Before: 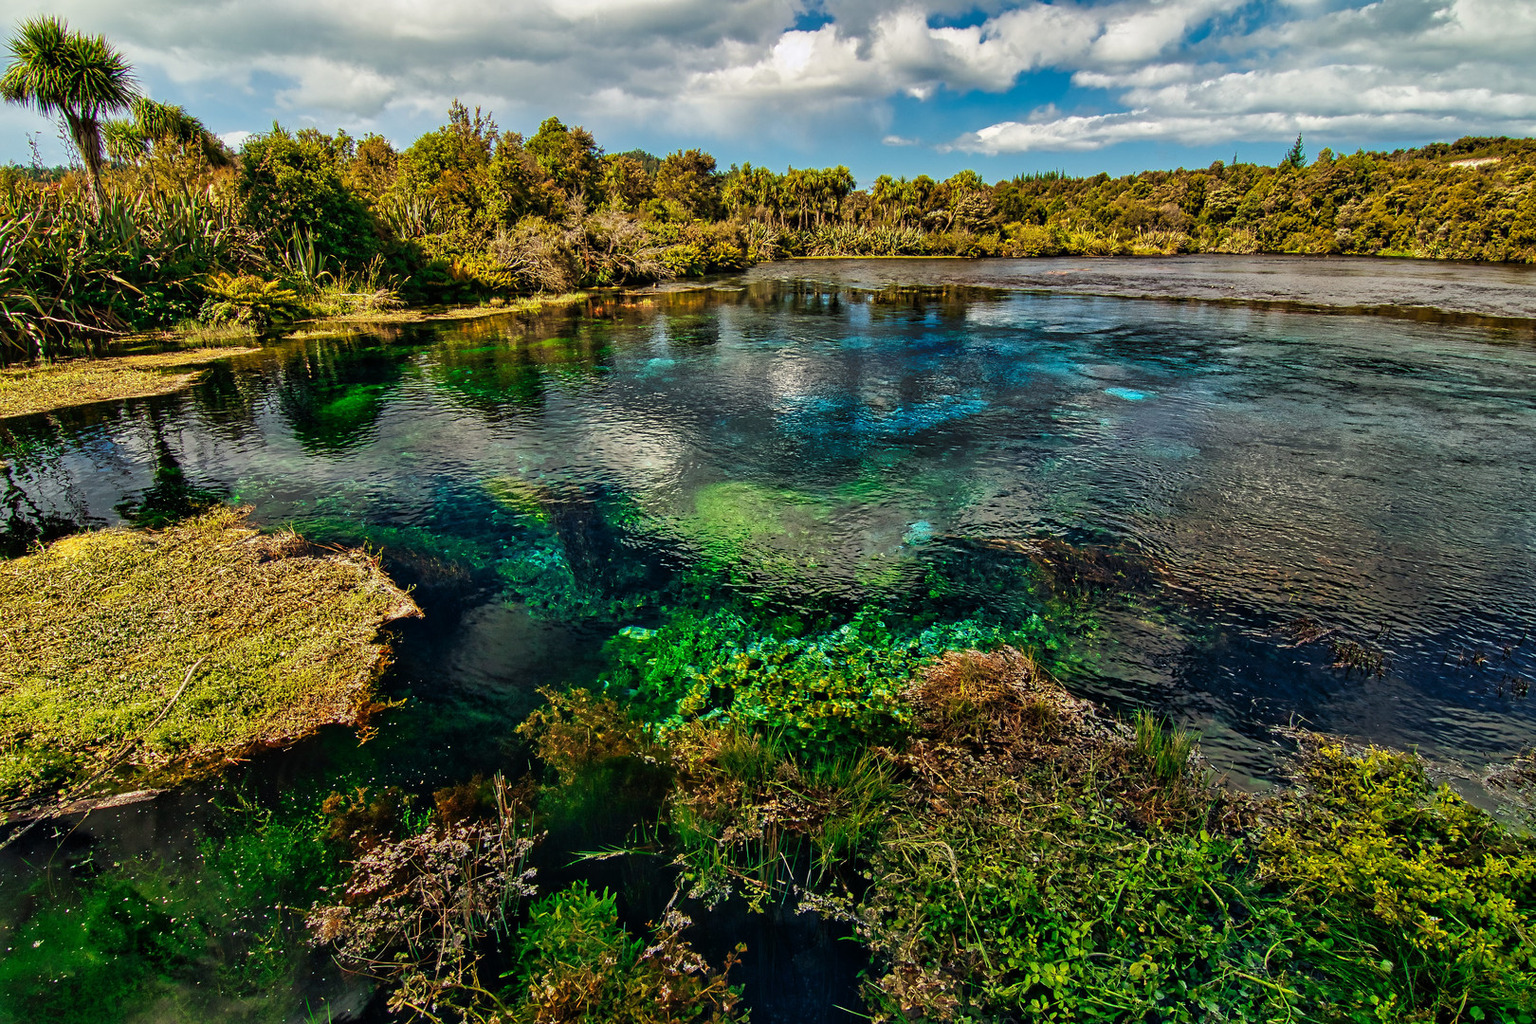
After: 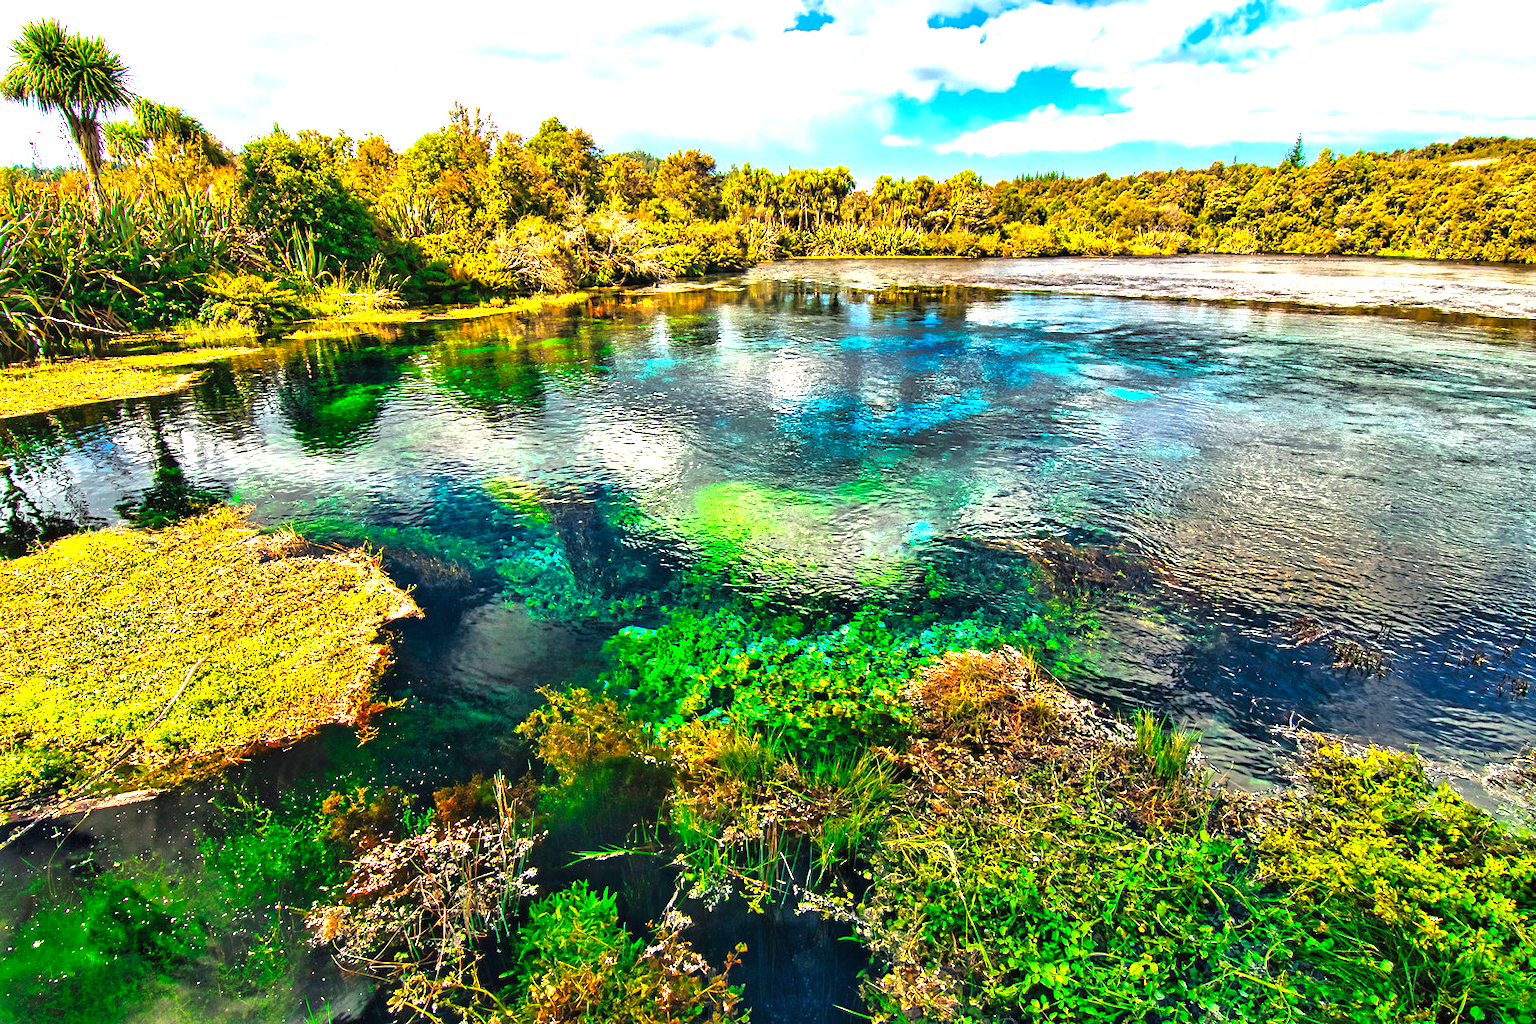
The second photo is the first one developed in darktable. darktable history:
vibrance: vibrance 100%
exposure: black level correction 0, exposure 2 EV, compensate highlight preservation false
